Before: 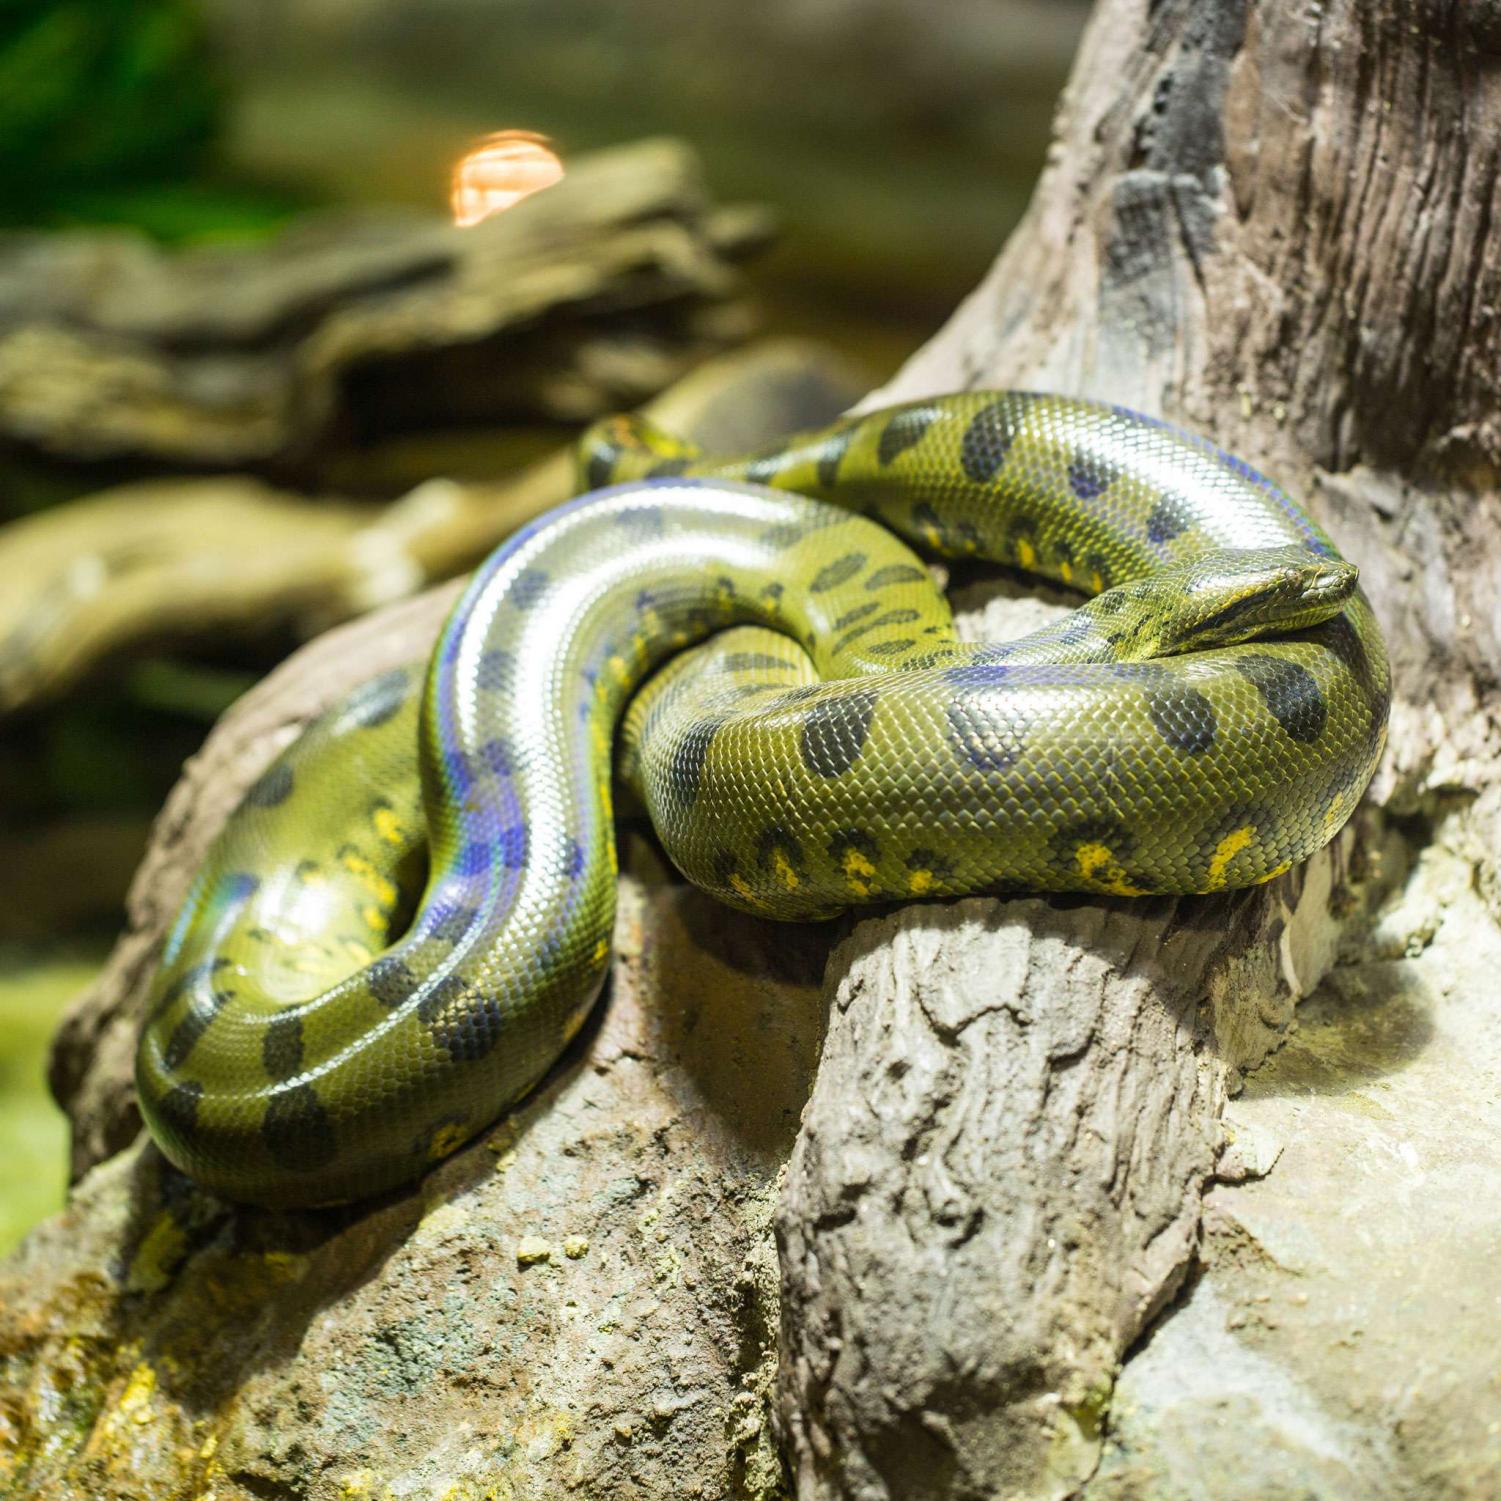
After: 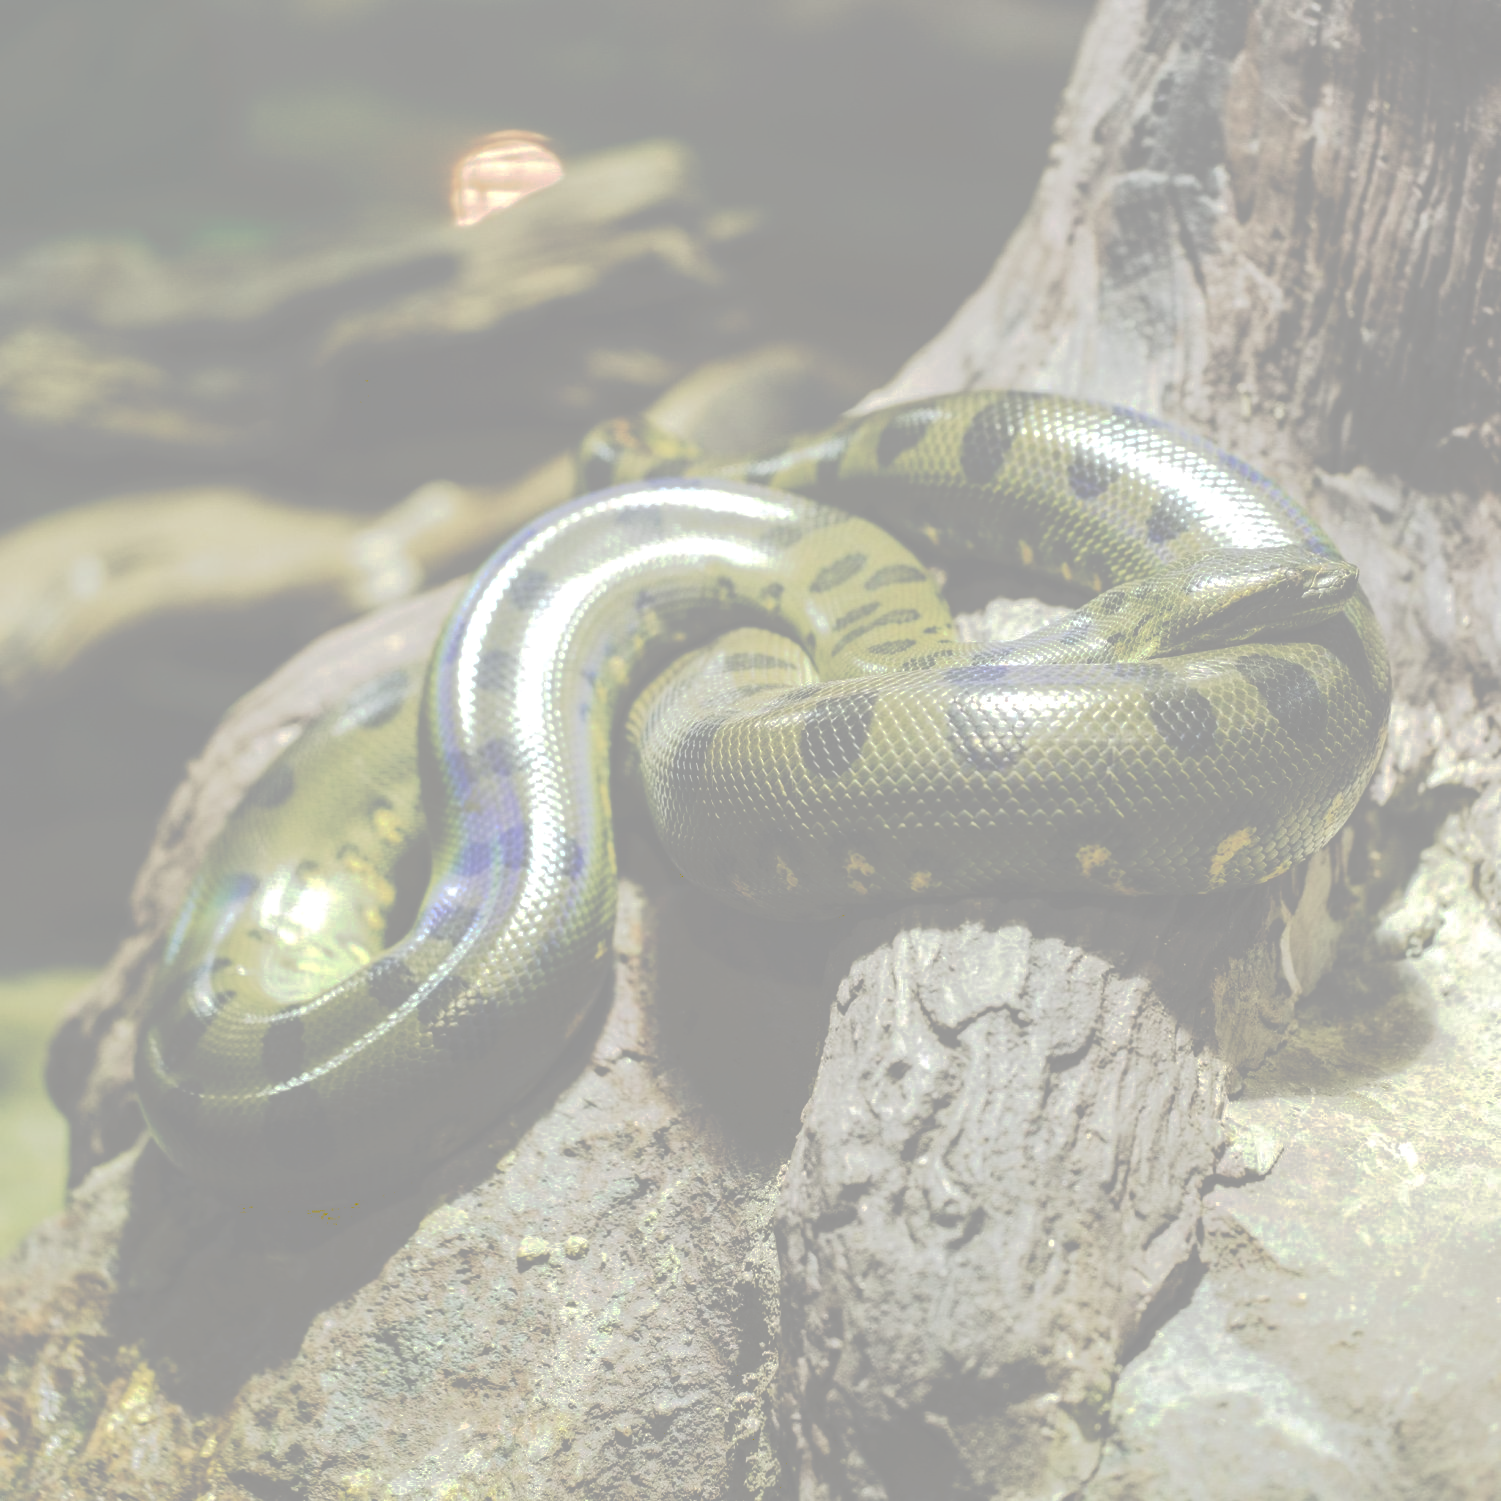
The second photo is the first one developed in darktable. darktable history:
local contrast: on, module defaults
white balance: emerald 1
tone curve: curves: ch0 [(0, 0) (0.003, 0.626) (0.011, 0.626) (0.025, 0.63) (0.044, 0.631) (0.069, 0.632) (0.1, 0.636) (0.136, 0.637) (0.177, 0.641) (0.224, 0.642) (0.277, 0.646) (0.335, 0.649) (0.399, 0.661) (0.468, 0.679) (0.543, 0.702) (0.623, 0.732) (0.709, 0.769) (0.801, 0.804) (0.898, 0.847) (1, 1)], preserve colors none
